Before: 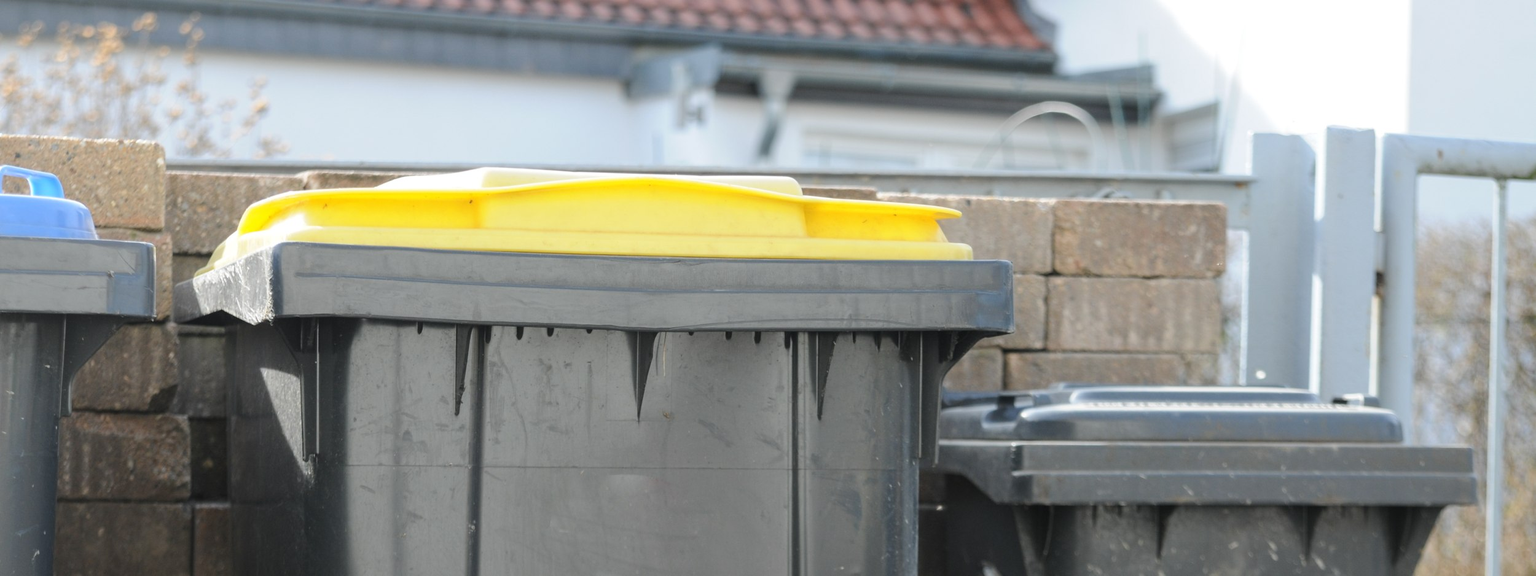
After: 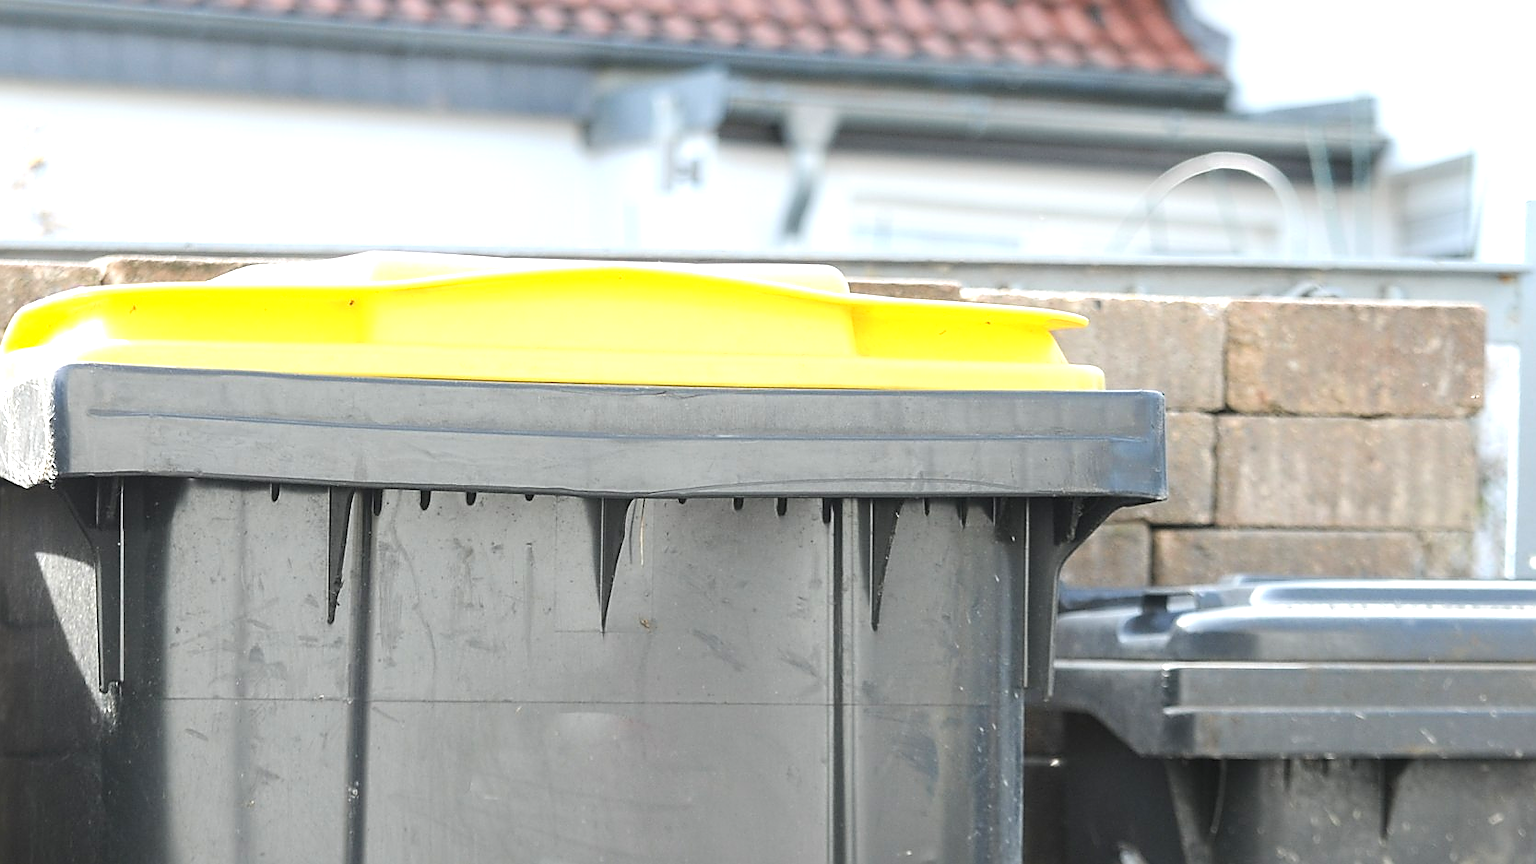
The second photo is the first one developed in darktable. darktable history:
sharpen: radius 1.4, amount 1.25, threshold 0.7
crop: left 15.419%, right 17.914%
exposure: black level correction 0, exposure 0.7 EV, compensate exposure bias true, compensate highlight preservation false
